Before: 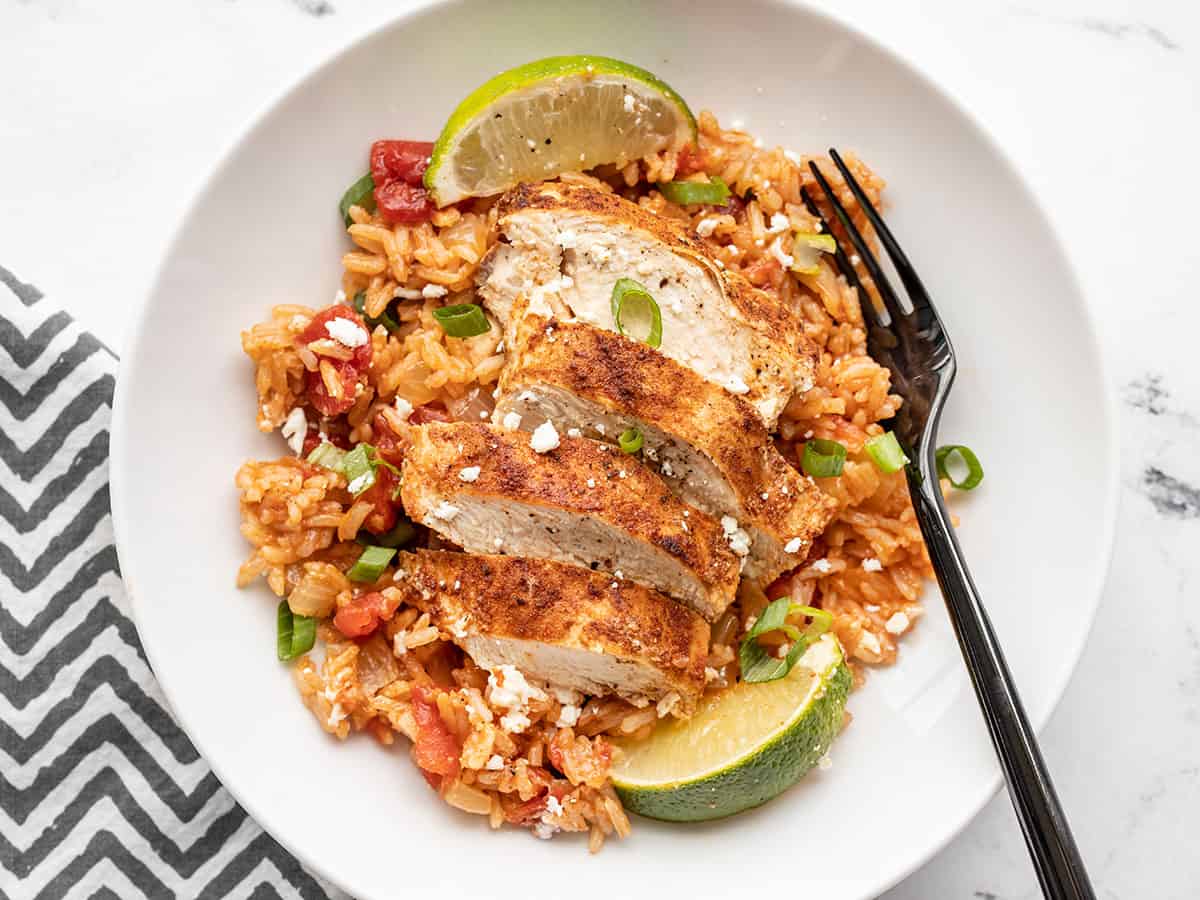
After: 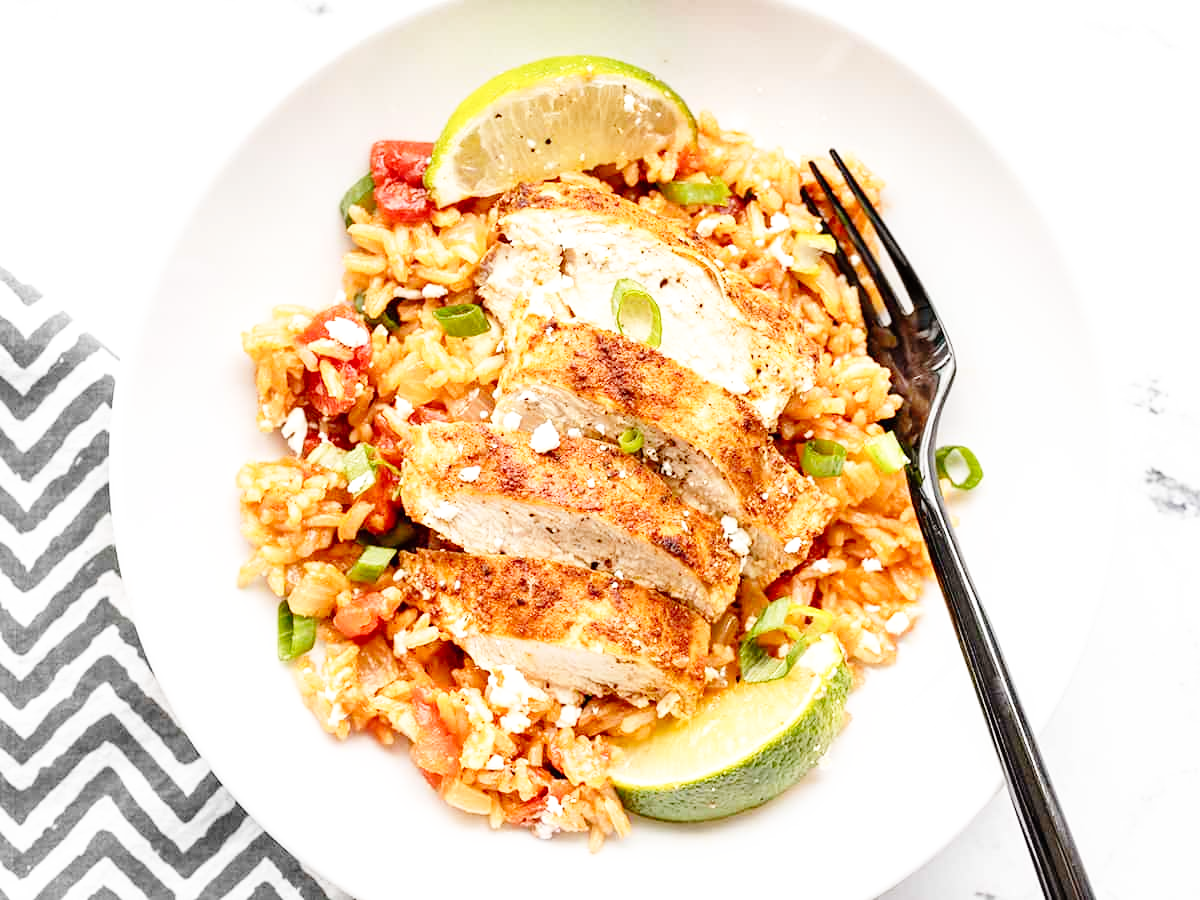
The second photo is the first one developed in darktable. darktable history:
exposure: black level correction 0, exposure 0.199 EV, compensate highlight preservation false
base curve: curves: ch0 [(0, 0) (0.008, 0.007) (0.022, 0.029) (0.048, 0.089) (0.092, 0.197) (0.191, 0.399) (0.275, 0.534) (0.357, 0.65) (0.477, 0.78) (0.542, 0.833) (0.799, 0.973) (1, 1)], preserve colors none
